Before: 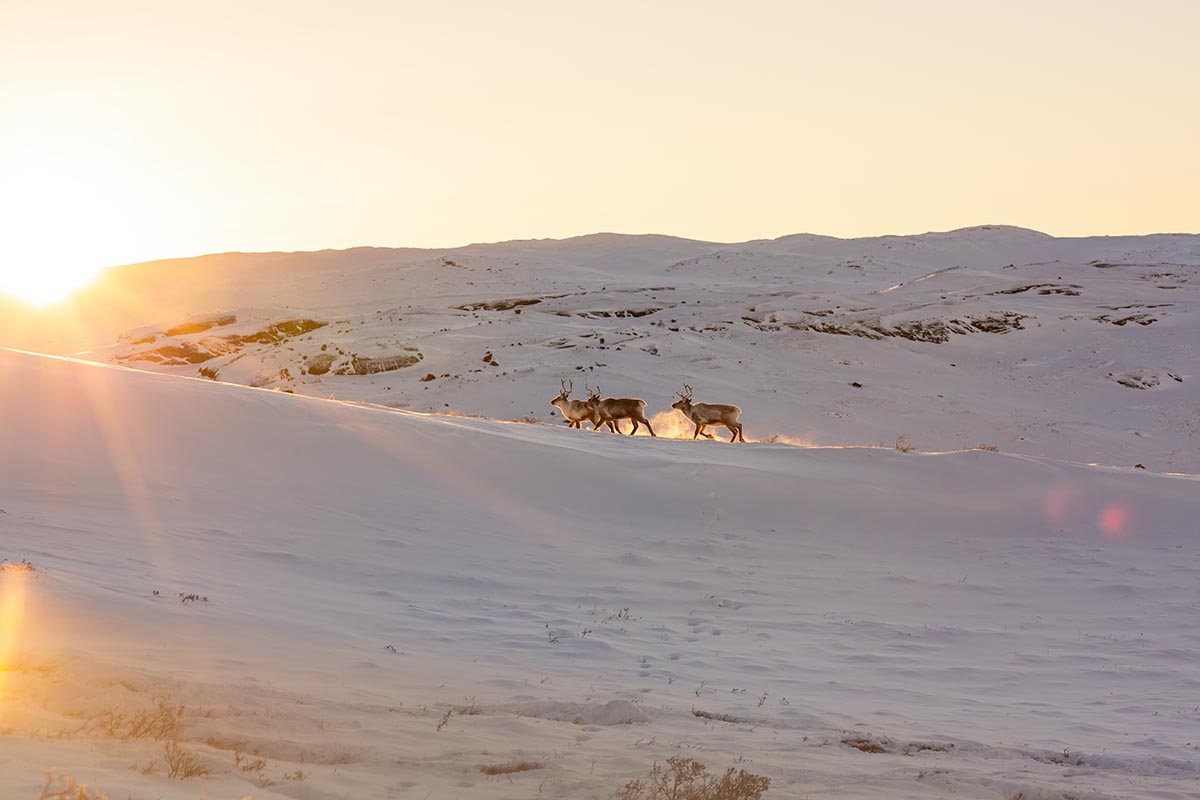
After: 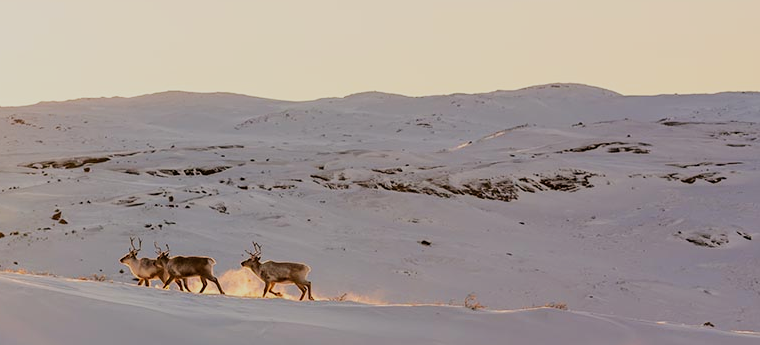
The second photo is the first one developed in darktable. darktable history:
crop: left 35.992%, top 17.862%, right 0.64%, bottom 38.936%
filmic rgb: black relative exposure -7.65 EV, white relative exposure 4.56 EV, hardness 3.61, contrast 1.059, iterations of high-quality reconstruction 0
